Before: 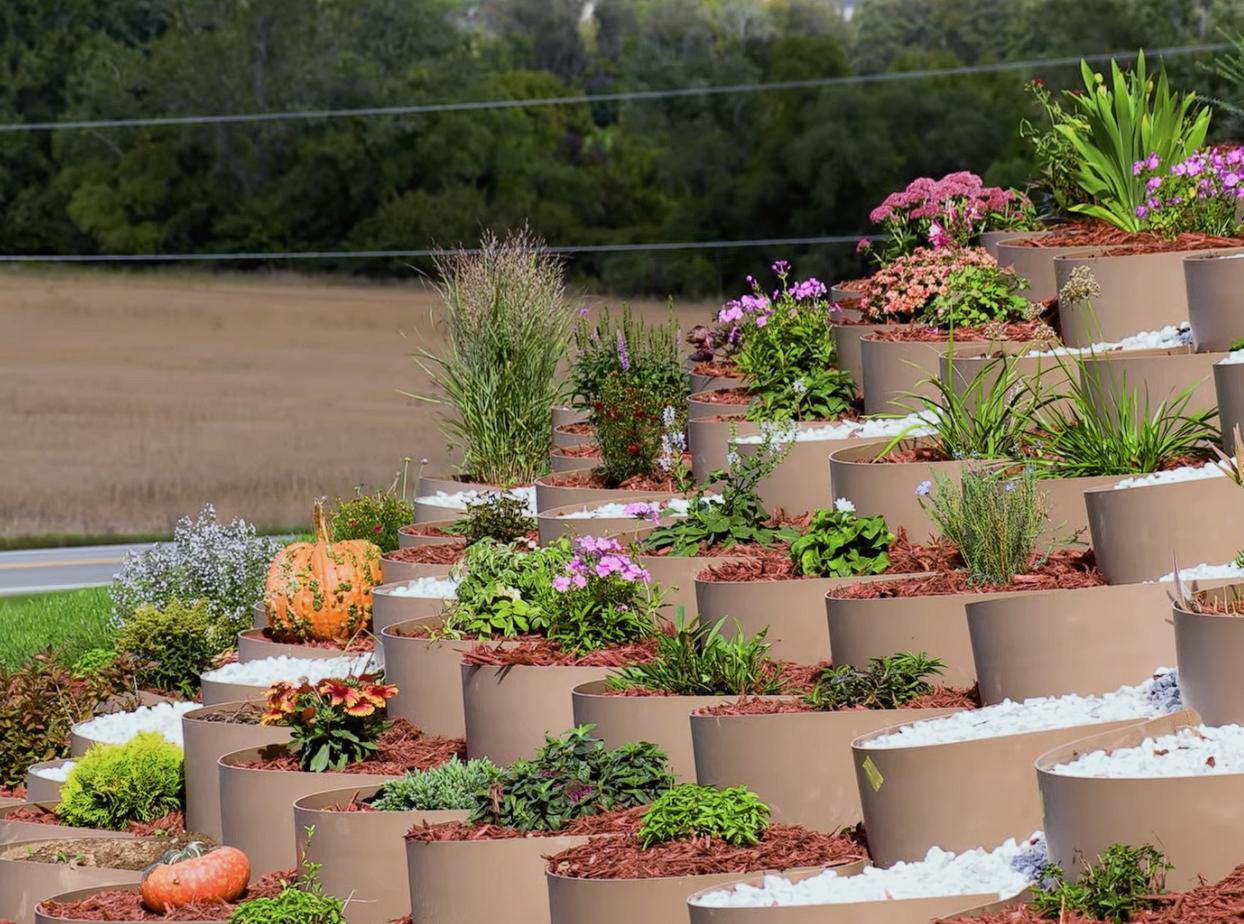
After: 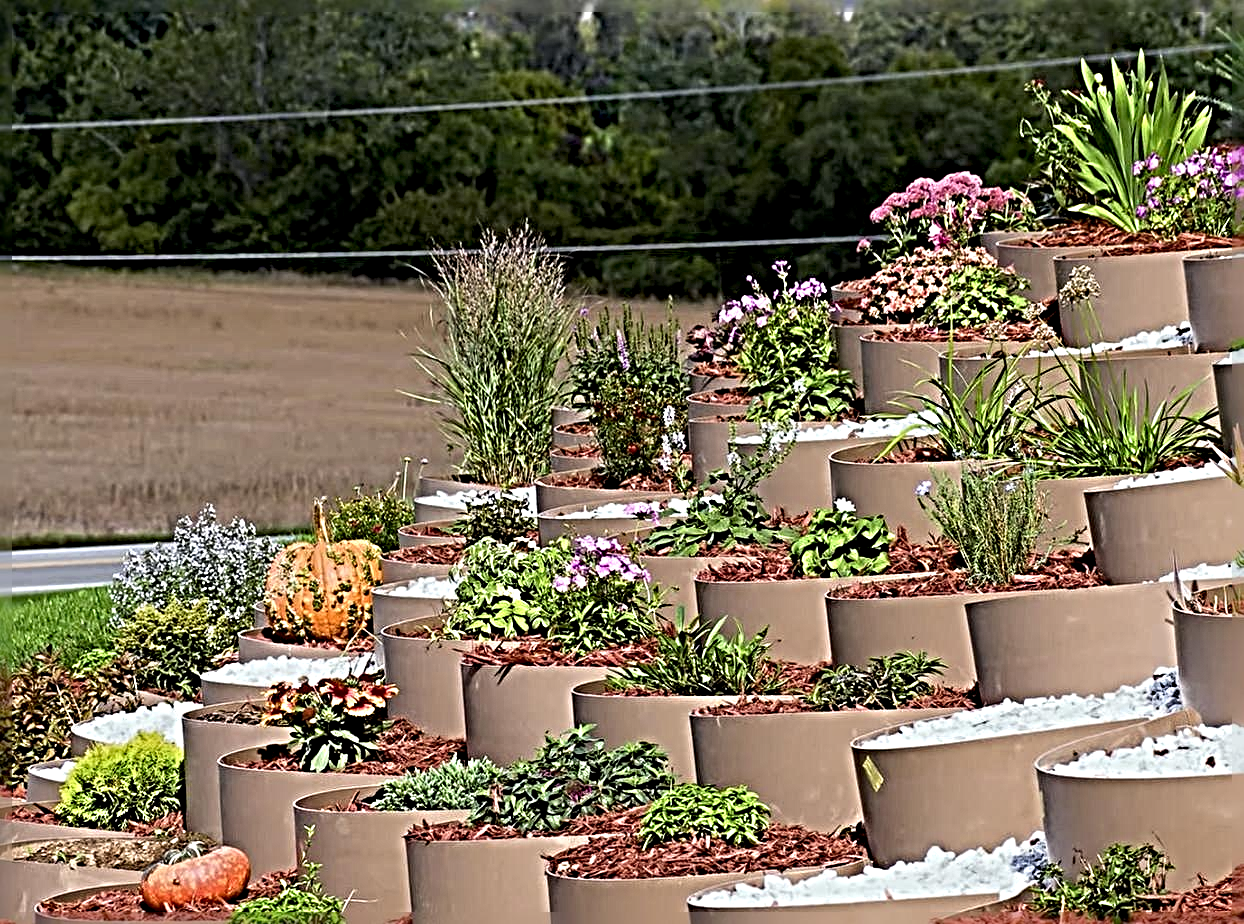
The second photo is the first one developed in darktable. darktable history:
sharpen: radius 6.278, amount 1.795, threshold 0.122
exposure: black level correction 0.005, exposure 0.004 EV, compensate highlight preservation false
